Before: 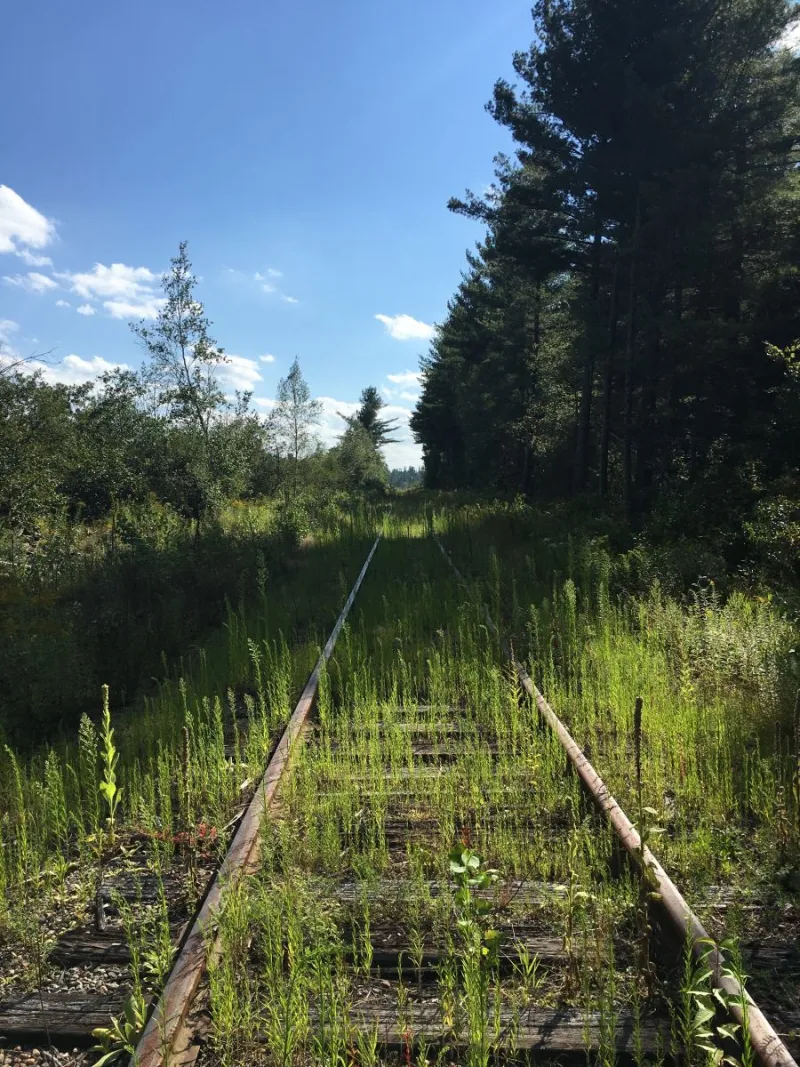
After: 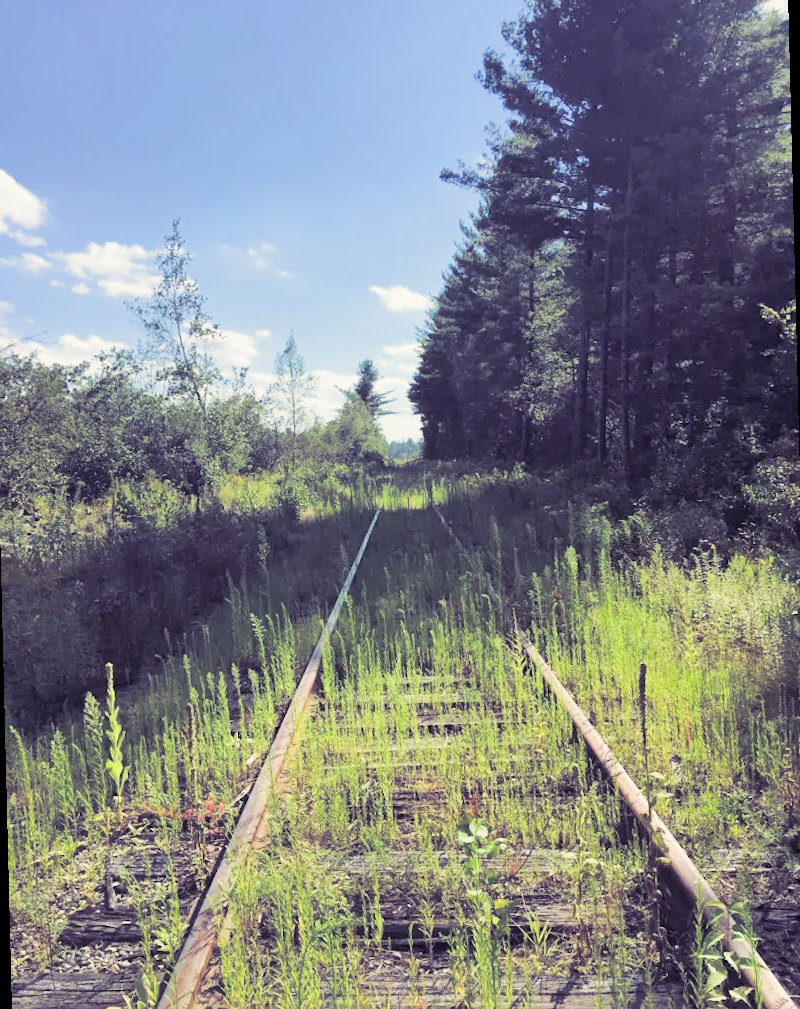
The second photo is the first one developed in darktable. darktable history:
shadows and highlights: on, module defaults
rotate and perspective: rotation -1.42°, crop left 0.016, crop right 0.984, crop top 0.035, crop bottom 0.965
filmic rgb: black relative exposure -6.98 EV, white relative exposure 5.63 EV, hardness 2.86
exposure: exposure 2.25 EV, compensate highlight preservation false
split-toning: shadows › hue 255.6°, shadows › saturation 0.66, highlights › hue 43.2°, highlights › saturation 0.68, balance -50.1
